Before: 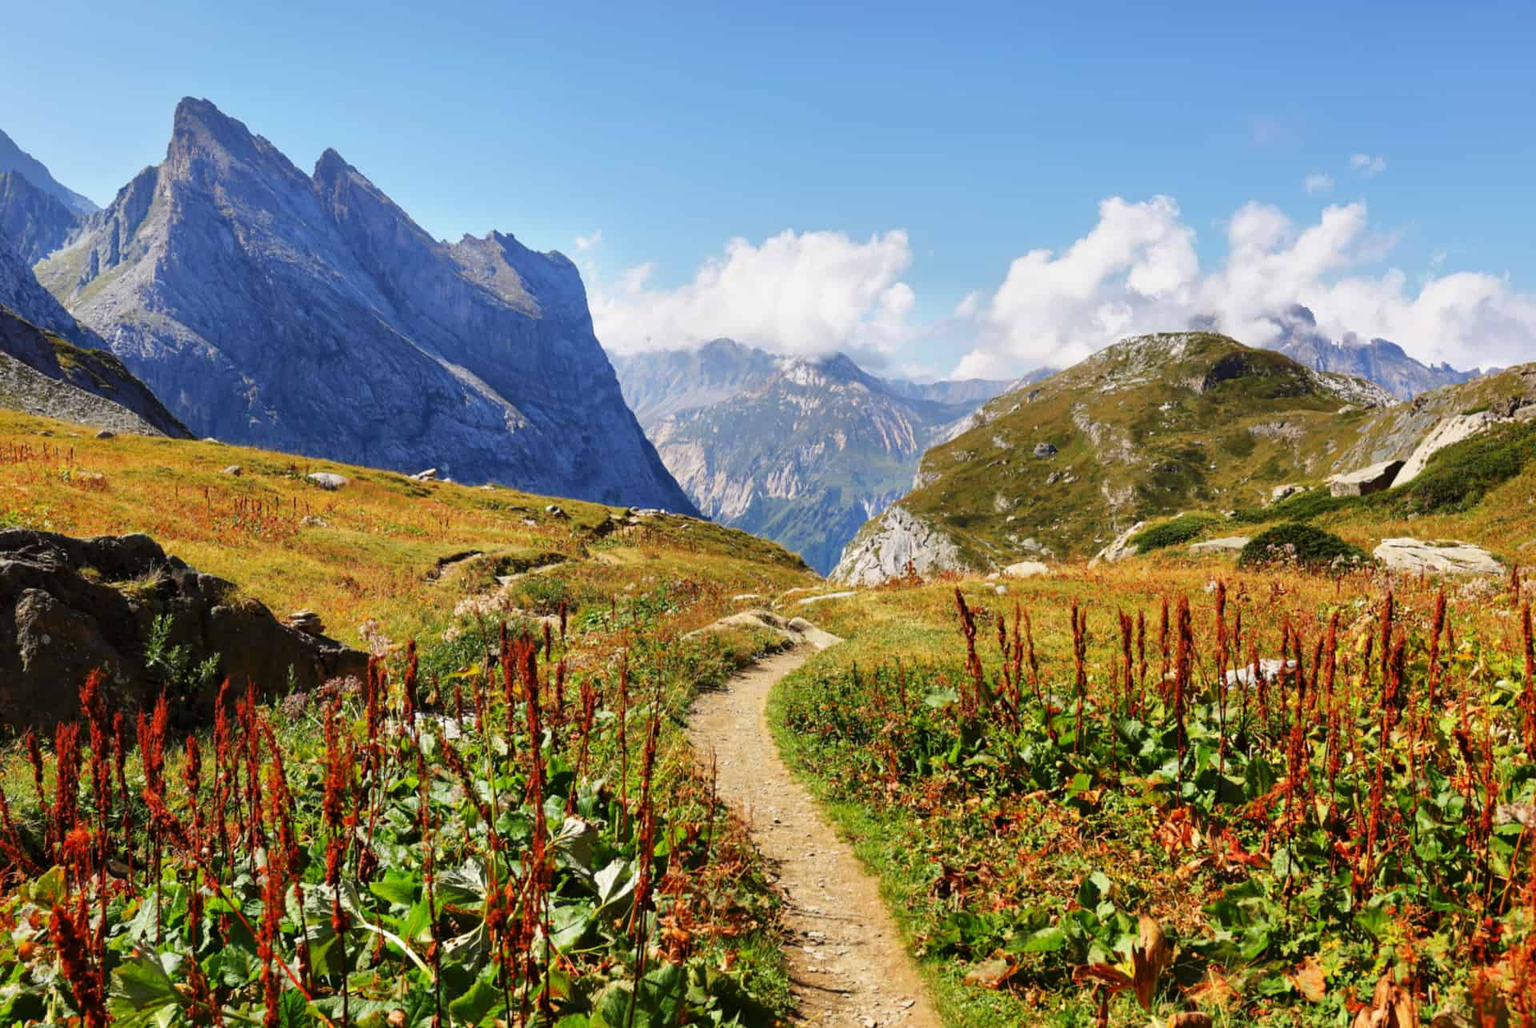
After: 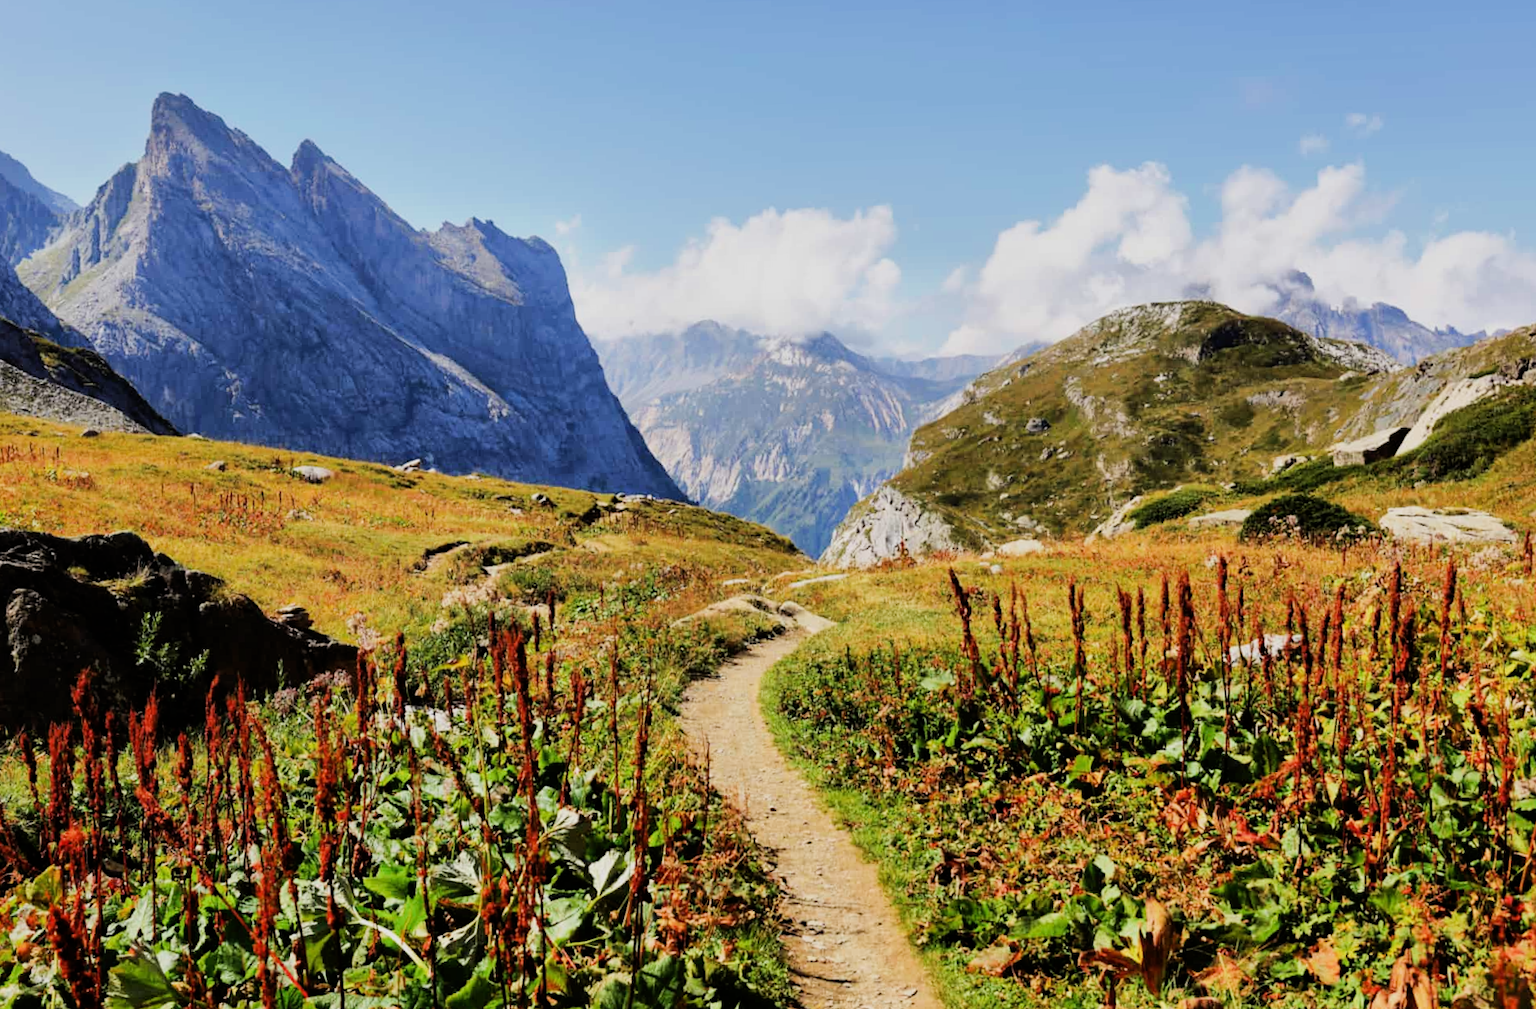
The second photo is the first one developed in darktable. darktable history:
filmic rgb: black relative exposure -7.65 EV, white relative exposure 4.56 EV, hardness 3.61, contrast 1.05
tone equalizer: -8 EV -0.417 EV, -7 EV -0.389 EV, -6 EV -0.333 EV, -5 EV -0.222 EV, -3 EV 0.222 EV, -2 EV 0.333 EV, -1 EV 0.389 EV, +0 EV 0.417 EV, edges refinement/feathering 500, mask exposure compensation -1.57 EV, preserve details no
rotate and perspective: rotation -1.32°, lens shift (horizontal) -0.031, crop left 0.015, crop right 0.985, crop top 0.047, crop bottom 0.982
